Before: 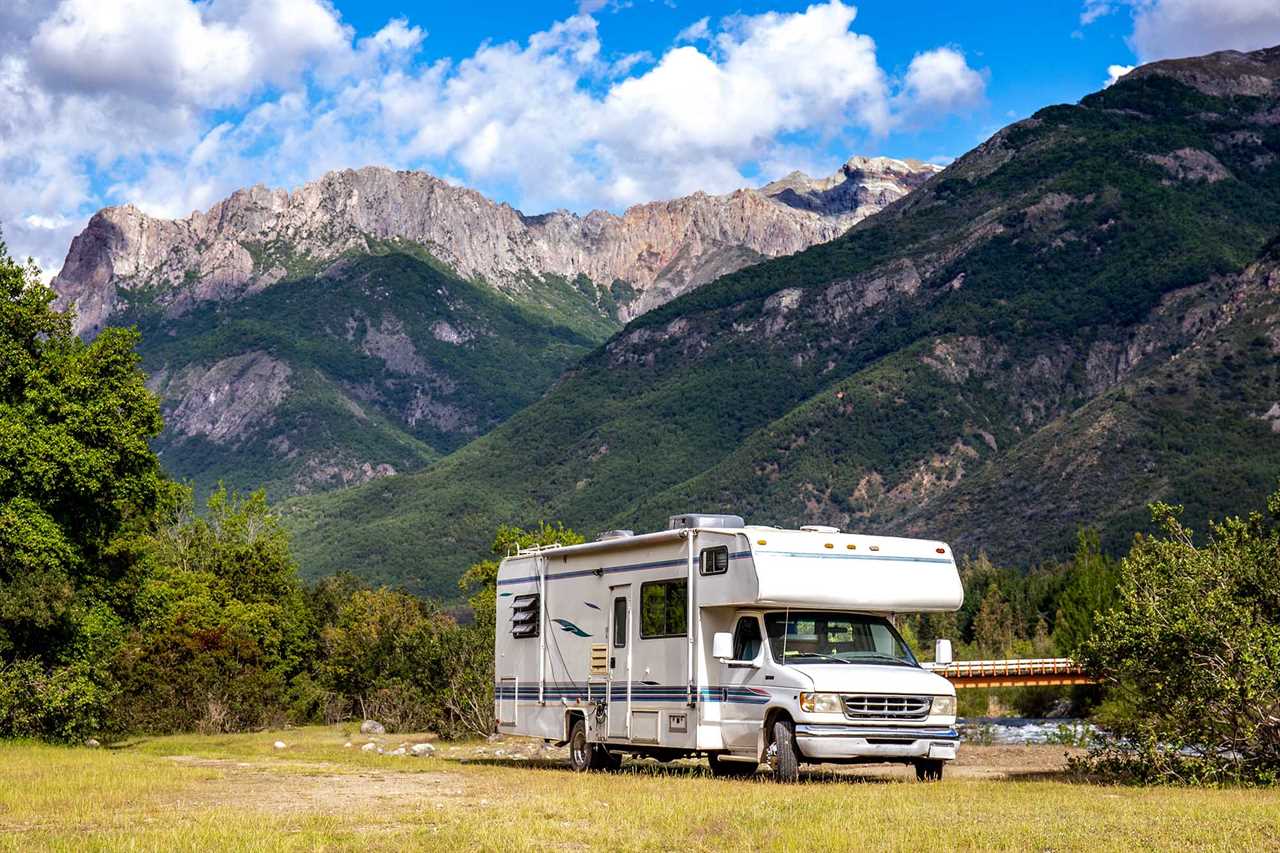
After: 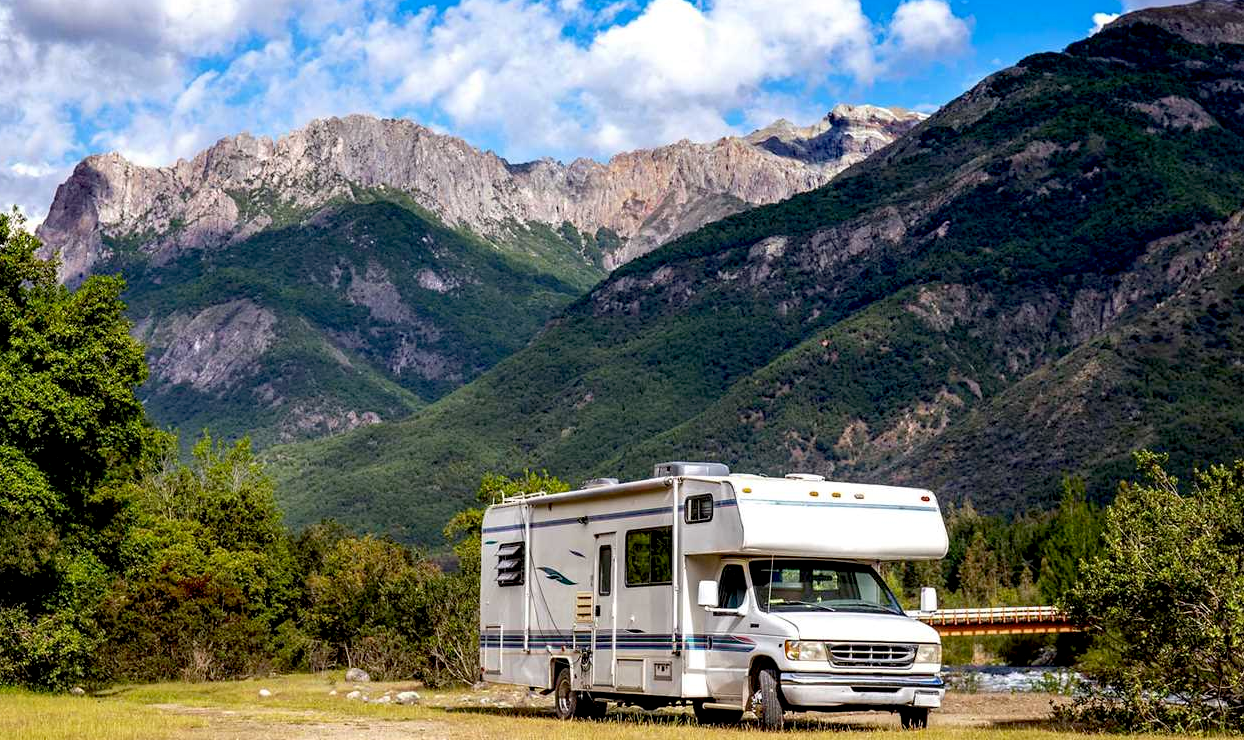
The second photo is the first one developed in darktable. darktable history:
exposure: black level correction 0.01, exposure 0.01 EV, compensate highlight preservation false
crop: left 1.189%, top 6.139%, right 1.622%, bottom 7.022%
